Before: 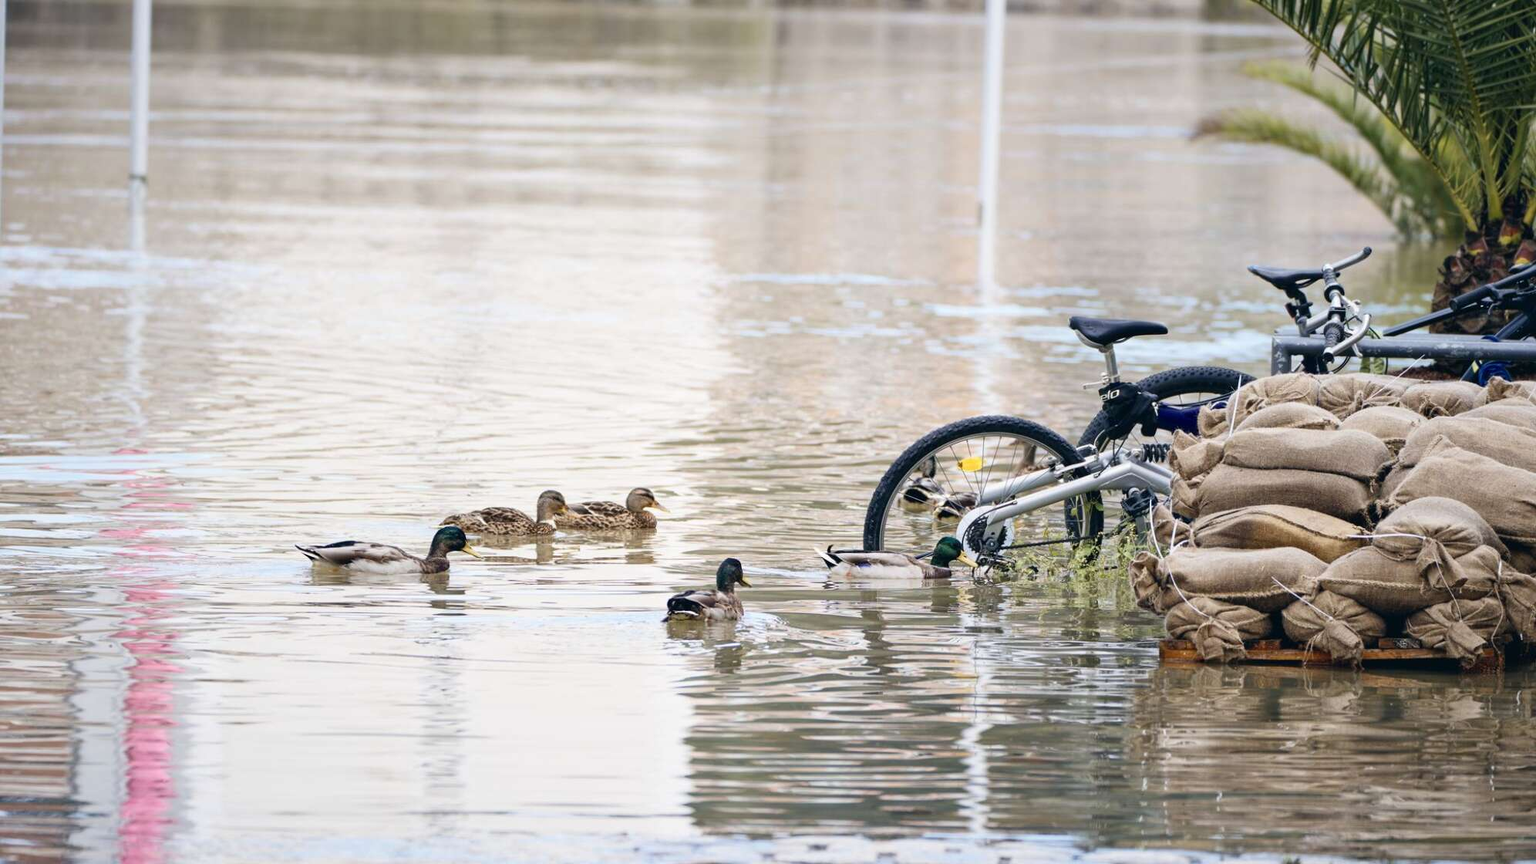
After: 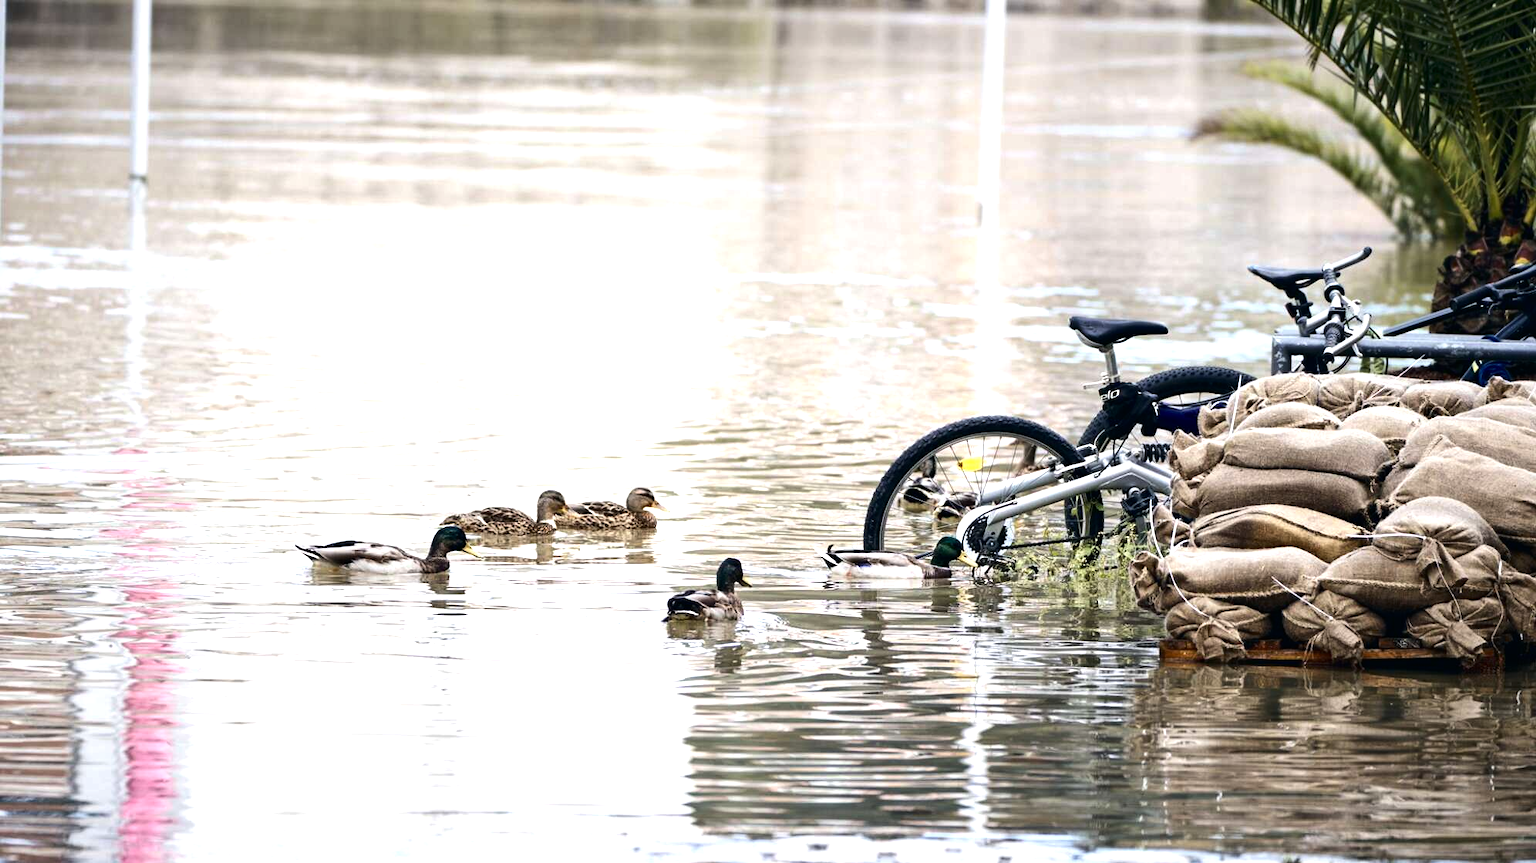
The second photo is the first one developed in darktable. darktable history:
contrast brightness saturation: brightness -0.09
tone equalizer: -8 EV -0.75 EV, -7 EV -0.7 EV, -6 EV -0.6 EV, -5 EV -0.4 EV, -3 EV 0.4 EV, -2 EV 0.6 EV, -1 EV 0.7 EV, +0 EV 0.75 EV, edges refinement/feathering 500, mask exposure compensation -1.57 EV, preserve details no
